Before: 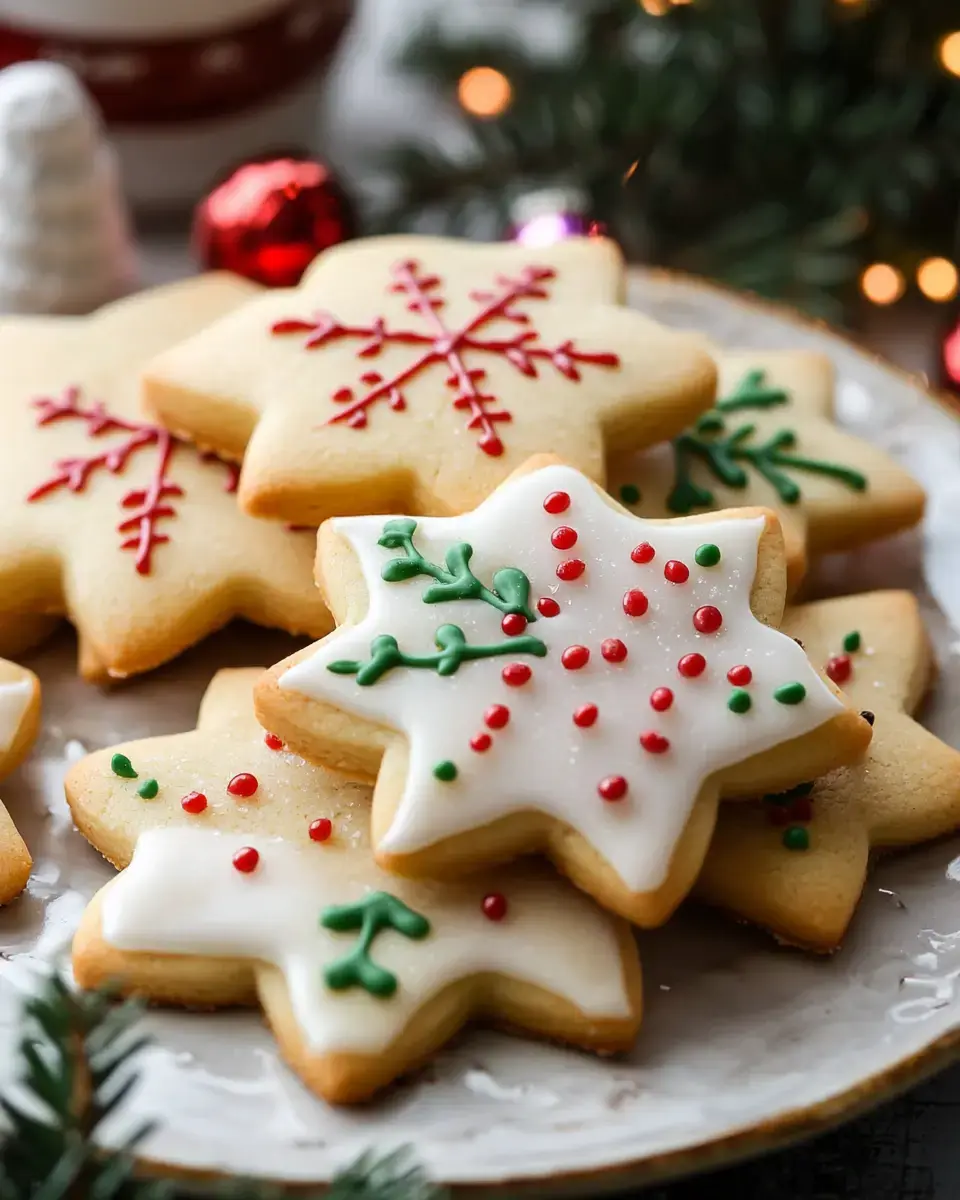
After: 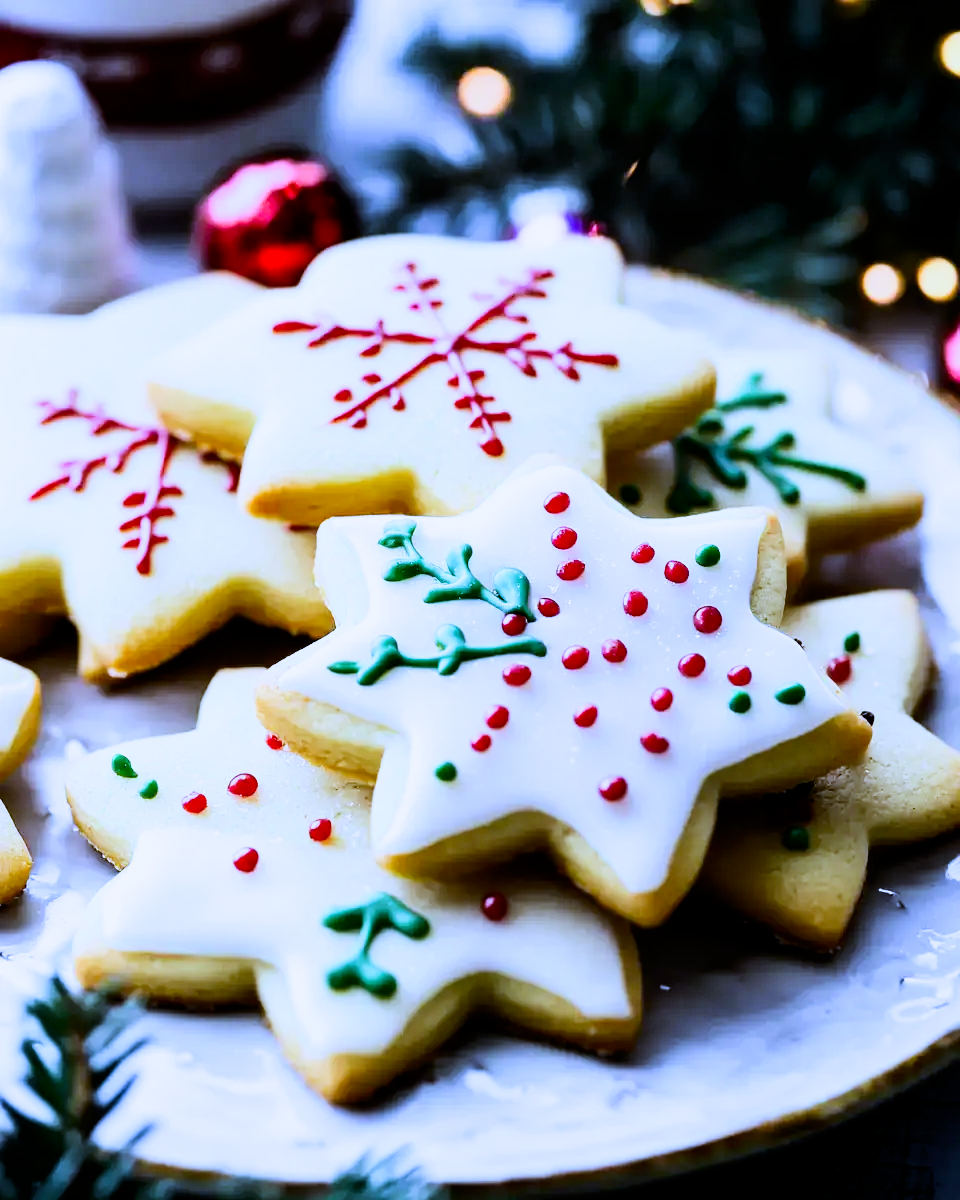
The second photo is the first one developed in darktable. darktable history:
filmic rgb: black relative exposure -5 EV, hardness 2.88, contrast 1.3, highlights saturation mix -30%
contrast brightness saturation: contrast 0.18, saturation 0.3
exposure: black level correction 0, exposure 0.877 EV, compensate exposure bias true, compensate highlight preservation false
white balance: red 0.766, blue 1.537
